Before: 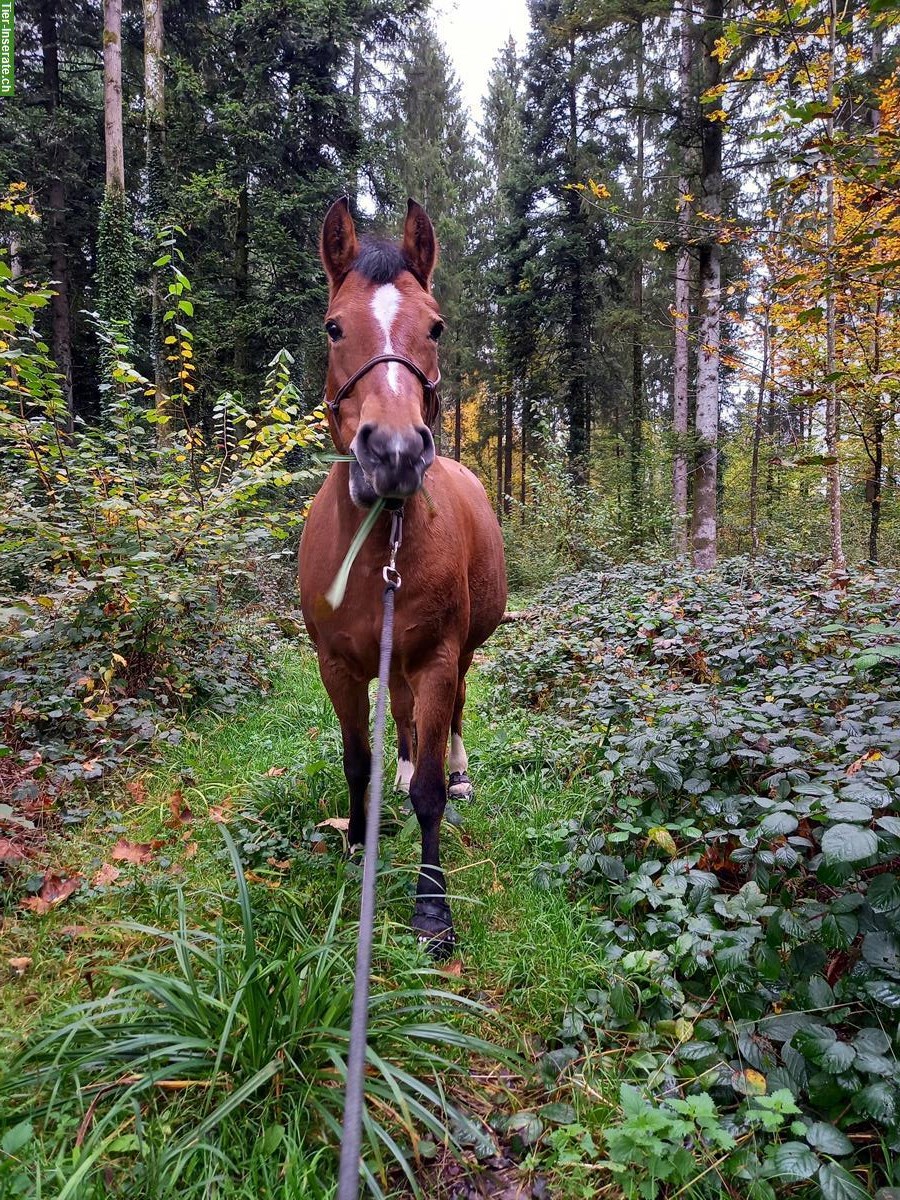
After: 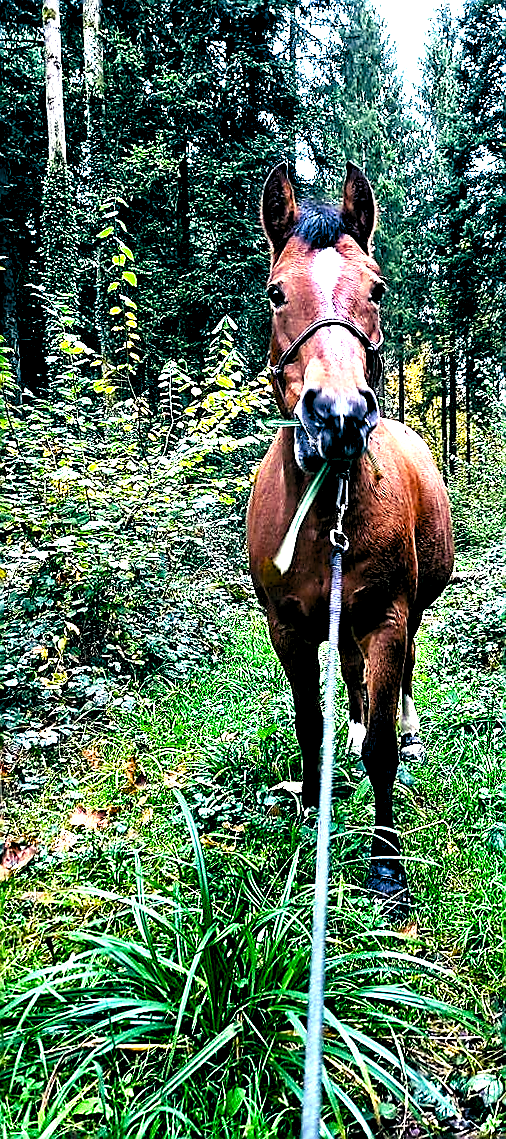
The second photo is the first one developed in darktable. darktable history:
color balance rgb: shadows lift › luminance -7.7%, shadows lift › chroma 2.13%, shadows lift › hue 165.27°, power › luminance -7.77%, power › chroma 1.1%, power › hue 215.88°, highlights gain › luminance 15.15%, highlights gain › chroma 7%, highlights gain › hue 125.57°, global offset › luminance -0.33%, global offset › chroma 0.11%, global offset › hue 165.27°, perceptual saturation grading › global saturation 24.42%, perceptual saturation grading › highlights -24.42%, perceptual saturation grading › mid-tones 24.42%, perceptual saturation grading › shadows 40%, perceptual brilliance grading › global brilliance -5%, perceptual brilliance grading › highlights 24.42%, perceptual brilliance grading › mid-tones 7%, perceptual brilliance grading › shadows -5%
tone equalizer: -8 EV -1.08 EV, -7 EV -1.01 EV, -6 EV -0.867 EV, -5 EV -0.578 EV, -3 EV 0.578 EV, -2 EV 0.867 EV, -1 EV 1.01 EV, +0 EV 1.08 EV, edges refinement/feathering 500, mask exposure compensation -1.57 EV, preserve details no
white balance: red 0.976, blue 1.04
crop: left 5.114%, right 38.589%
sharpen: radius 1.4, amount 1.25, threshold 0.7
rotate and perspective: rotation -1.32°, lens shift (horizontal) -0.031, crop left 0.015, crop right 0.985, crop top 0.047, crop bottom 0.982
levels: black 3.83%, white 90.64%, levels [0.044, 0.416, 0.908]
